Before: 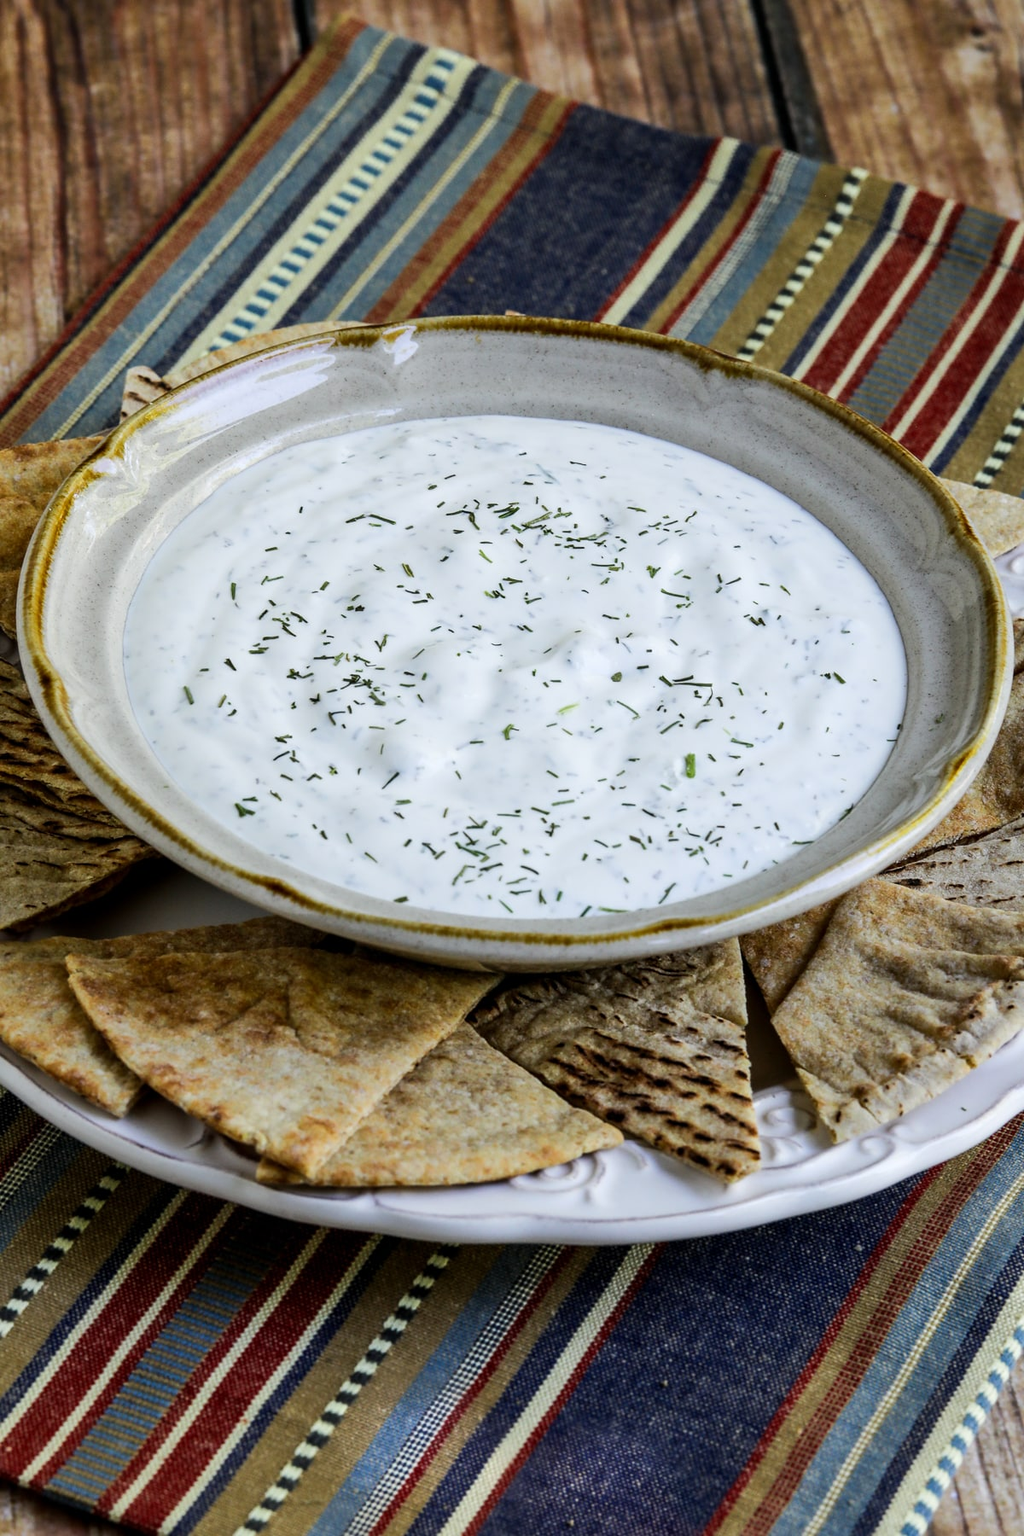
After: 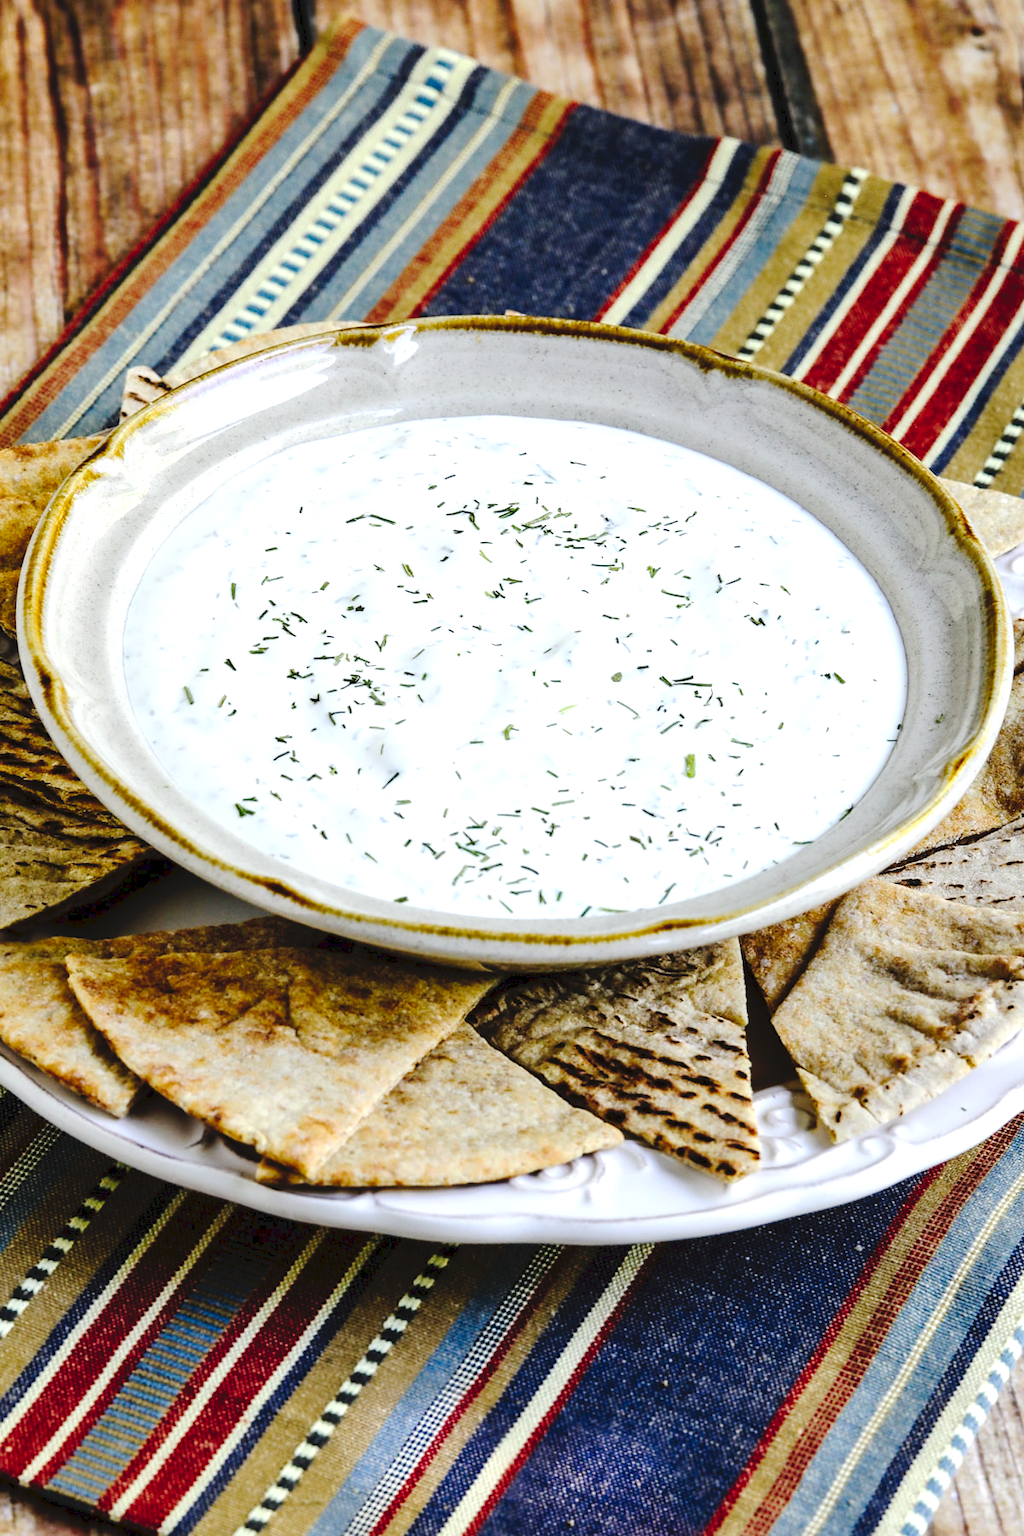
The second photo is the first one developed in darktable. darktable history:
exposure: exposure 0.657 EV, compensate highlight preservation false
tone curve: curves: ch0 [(0, 0) (0.003, 0.058) (0.011, 0.061) (0.025, 0.065) (0.044, 0.076) (0.069, 0.083) (0.1, 0.09) (0.136, 0.102) (0.177, 0.145) (0.224, 0.196) (0.277, 0.278) (0.335, 0.375) (0.399, 0.486) (0.468, 0.578) (0.543, 0.651) (0.623, 0.717) (0.709, 0.783) (0.801, 0.838) (0.898, 0.91) (1, 1)], preserve colors none
